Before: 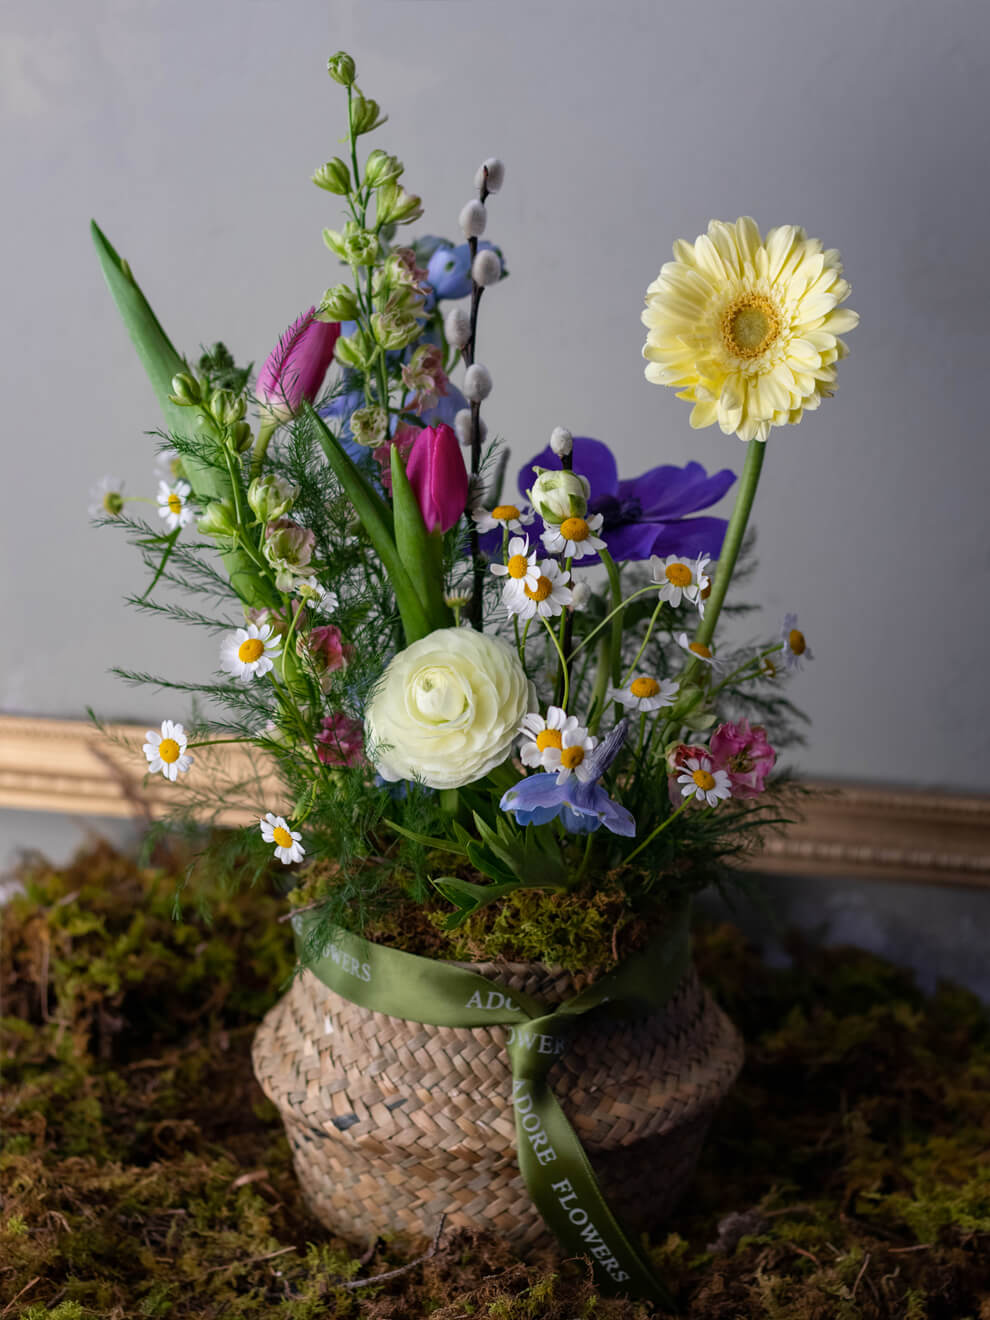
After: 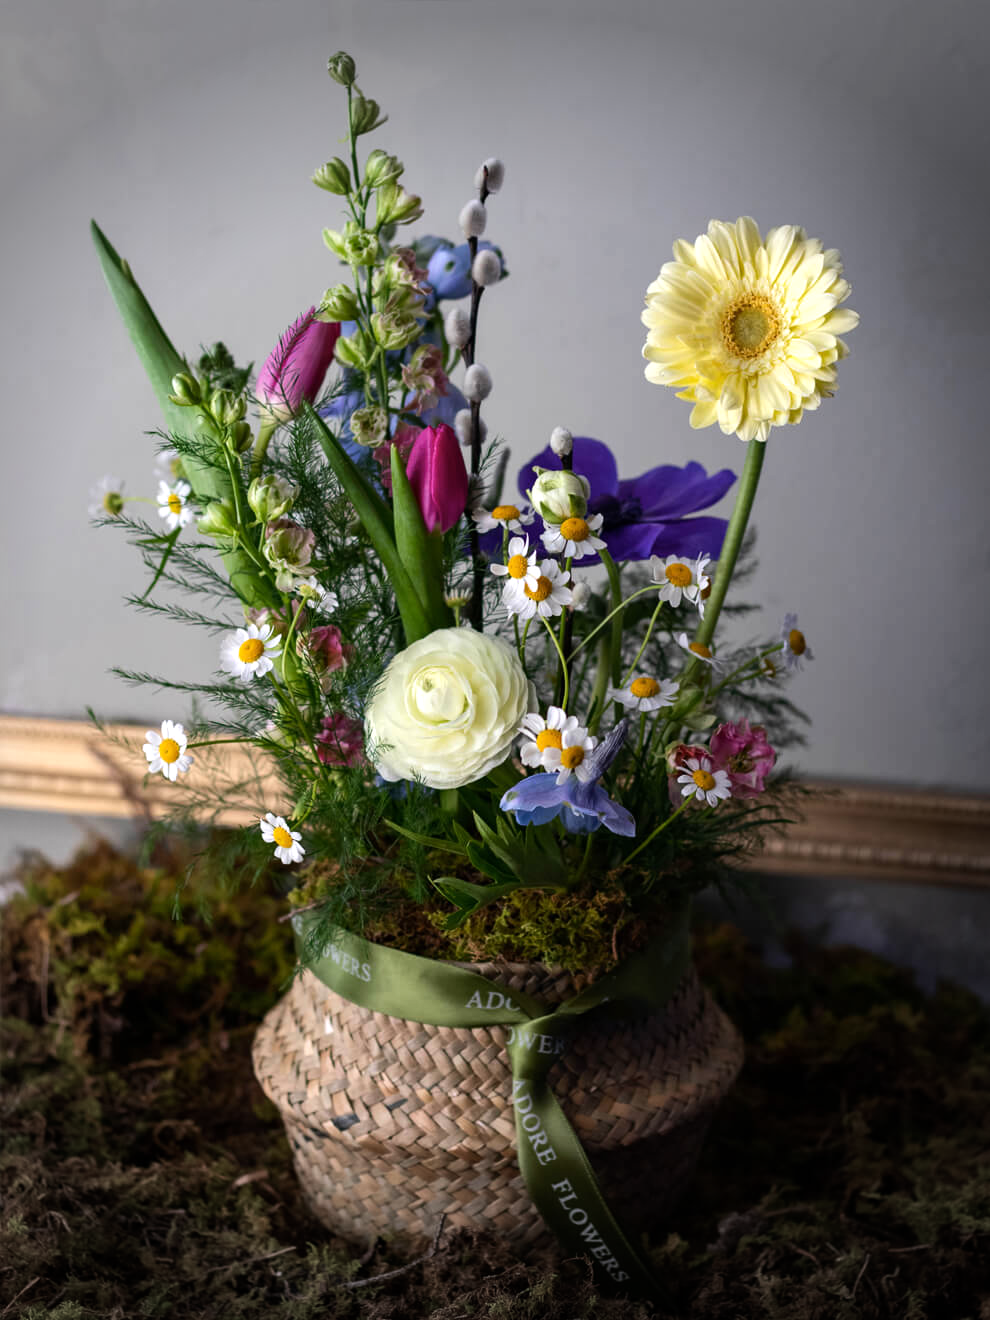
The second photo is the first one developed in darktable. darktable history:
vignetting: fall-off start 68.7%, fall-off radius 28.83%, width/height ratio 0.994, shape 0.858
tone equalizer: -8 EV -0.404 EV, -7 EV -0.398 EV, -6 EV -0.329 EV, -5 EV -0.256 EV, -3 EV 0.193 EV, -2 EV 0.342 EV, -1 EV 0.388 EV, +0 EV 0.401 EV, edges refinement/feathering 500, mask exposure compensation -1.57 EV, preserve details no
